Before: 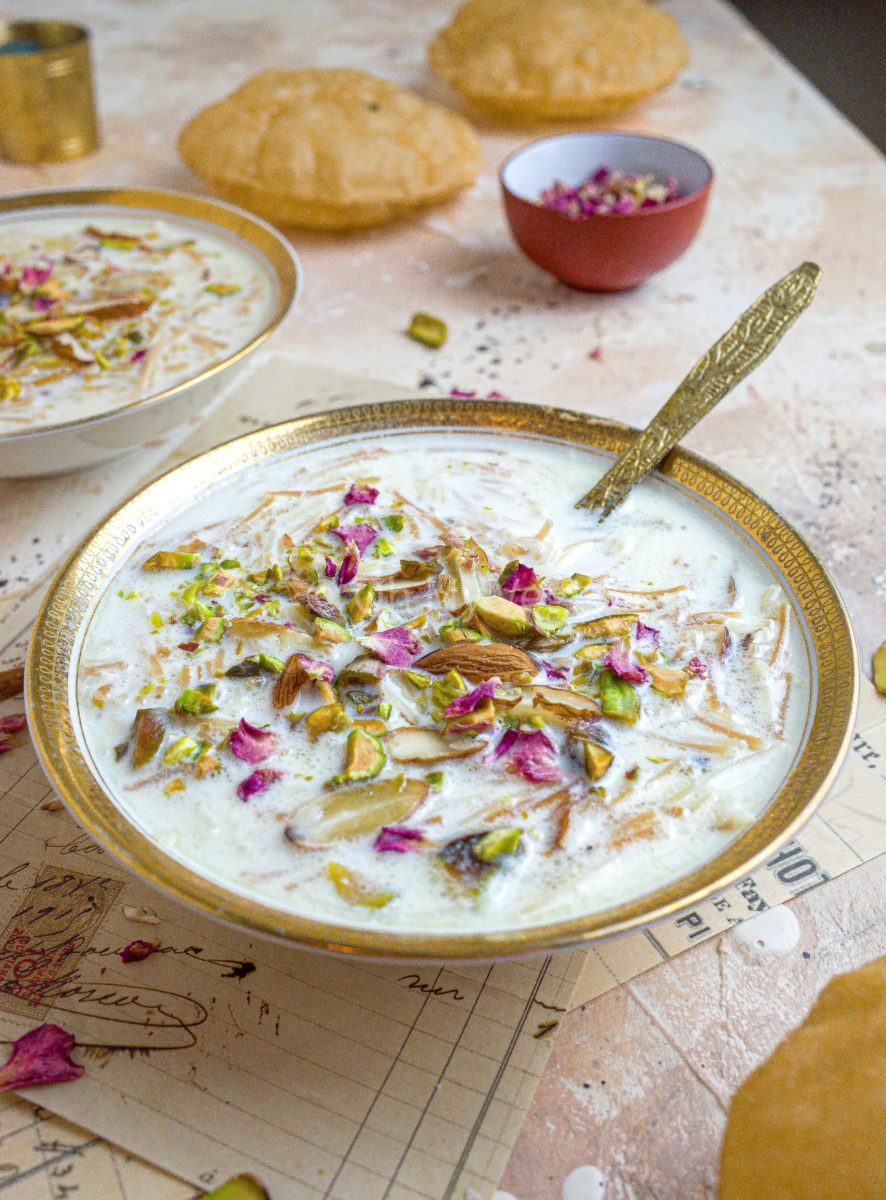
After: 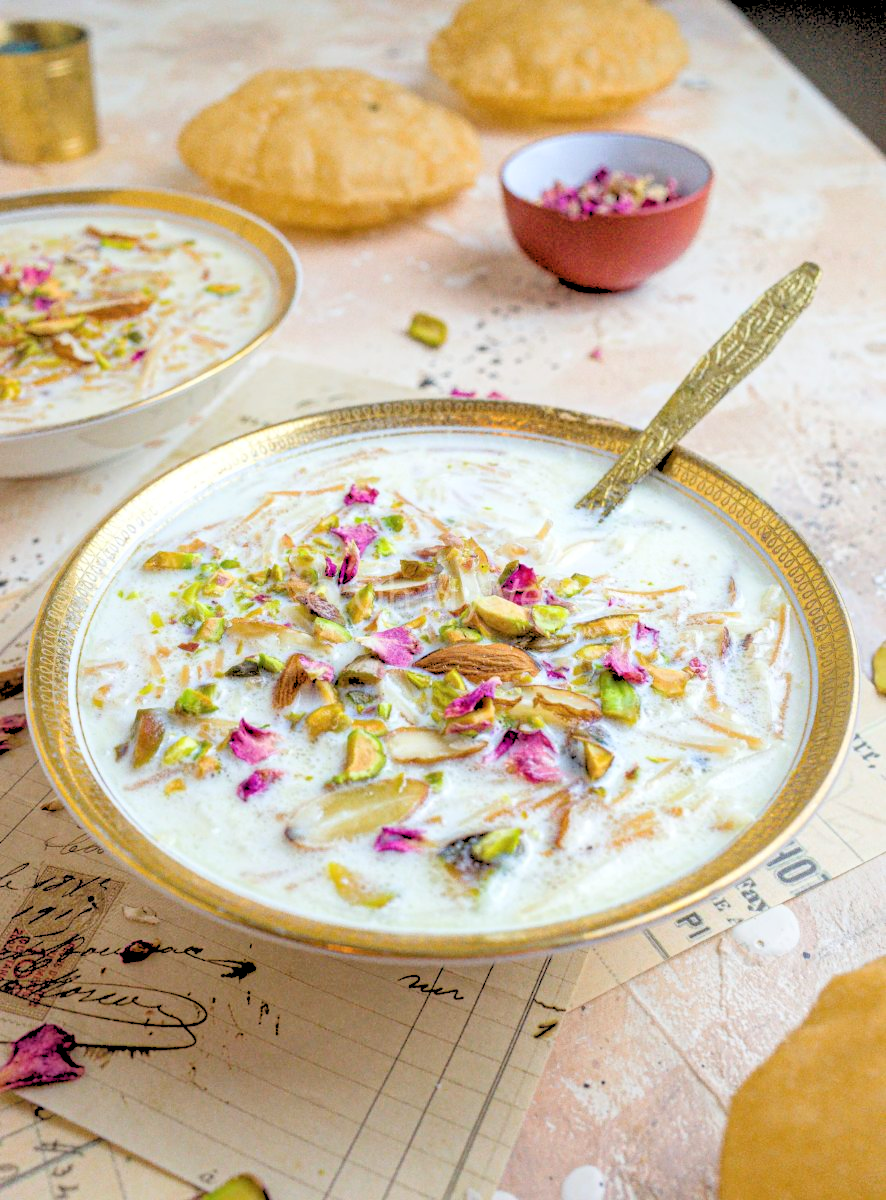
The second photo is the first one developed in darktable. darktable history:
rgb levels: levels [[0.027, 0.429, 0.996], [0, 0.5, 1], [0, 0.5, 1]]
contrast brightness saturation: contrast 0.05
